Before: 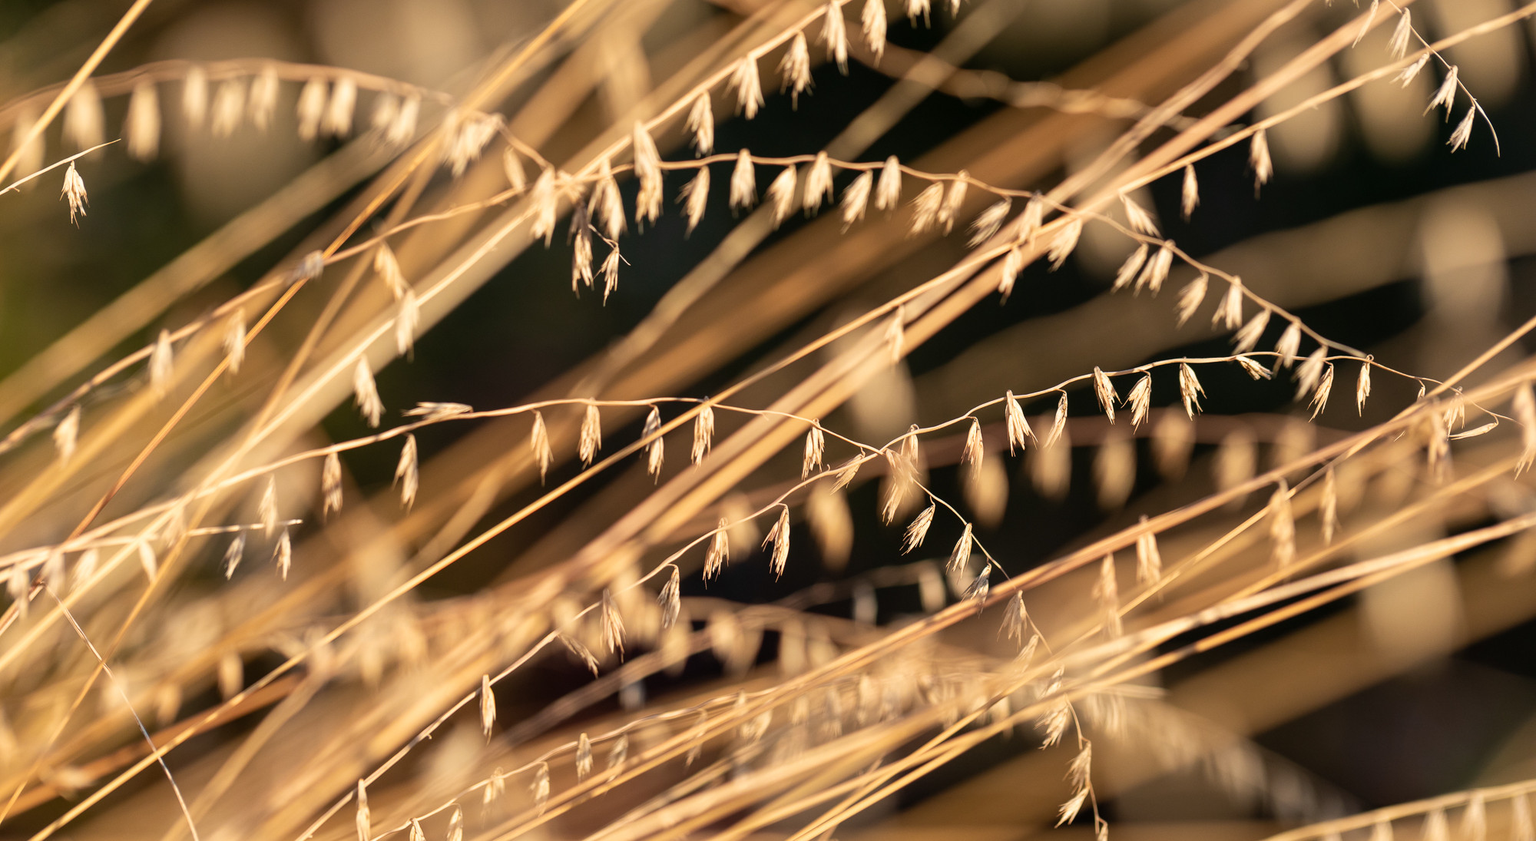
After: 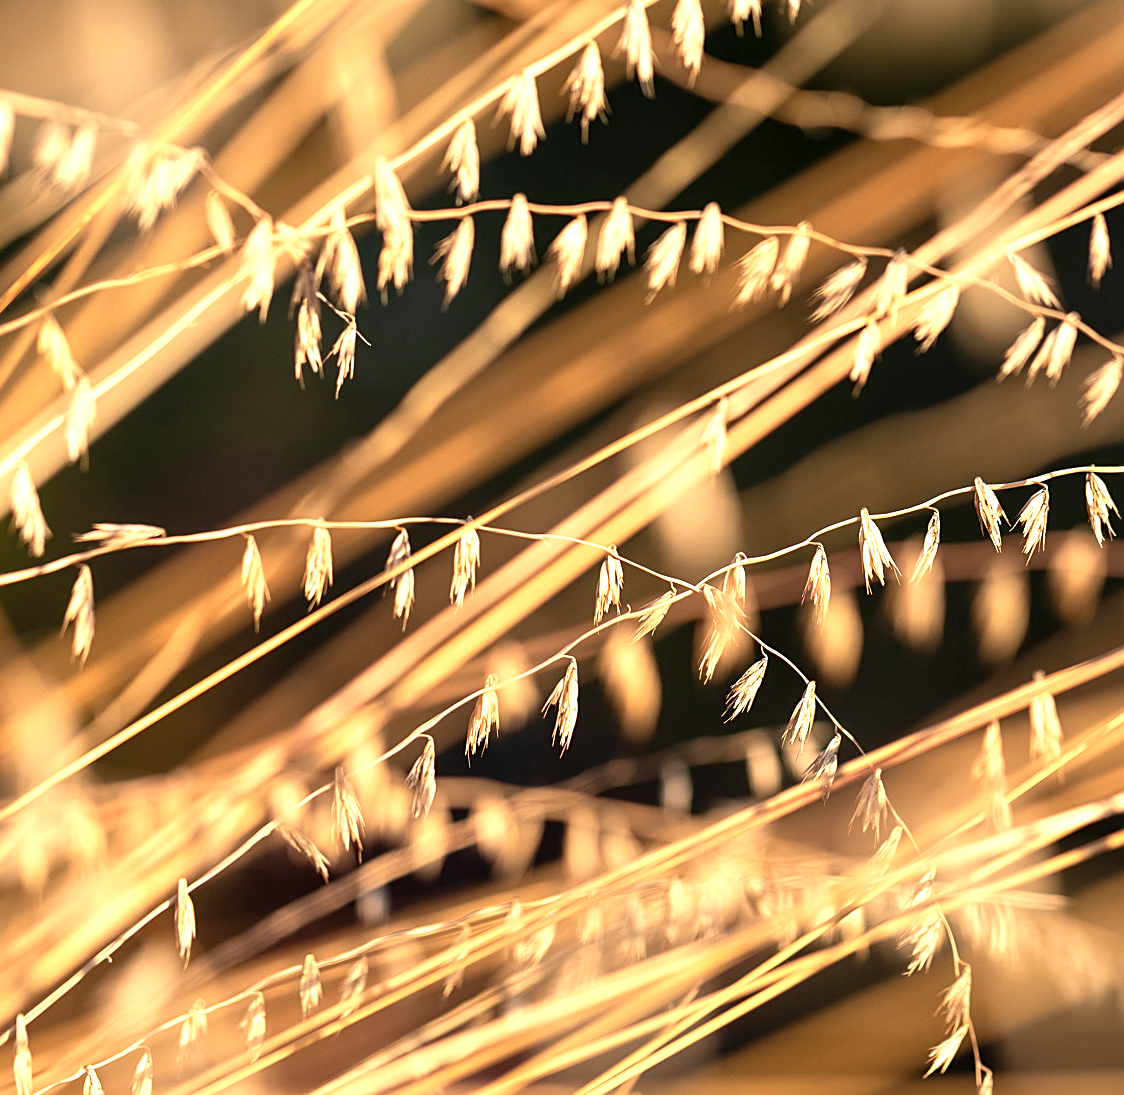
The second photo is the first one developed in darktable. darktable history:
crop and rotate: left 22.52%, right 21.258%
sharpen: on, module defaults
exposure: exposure 0.725 EV, compensate highlight preservation false
color correction: highlights a* 3.64, highlights b* 5.15
